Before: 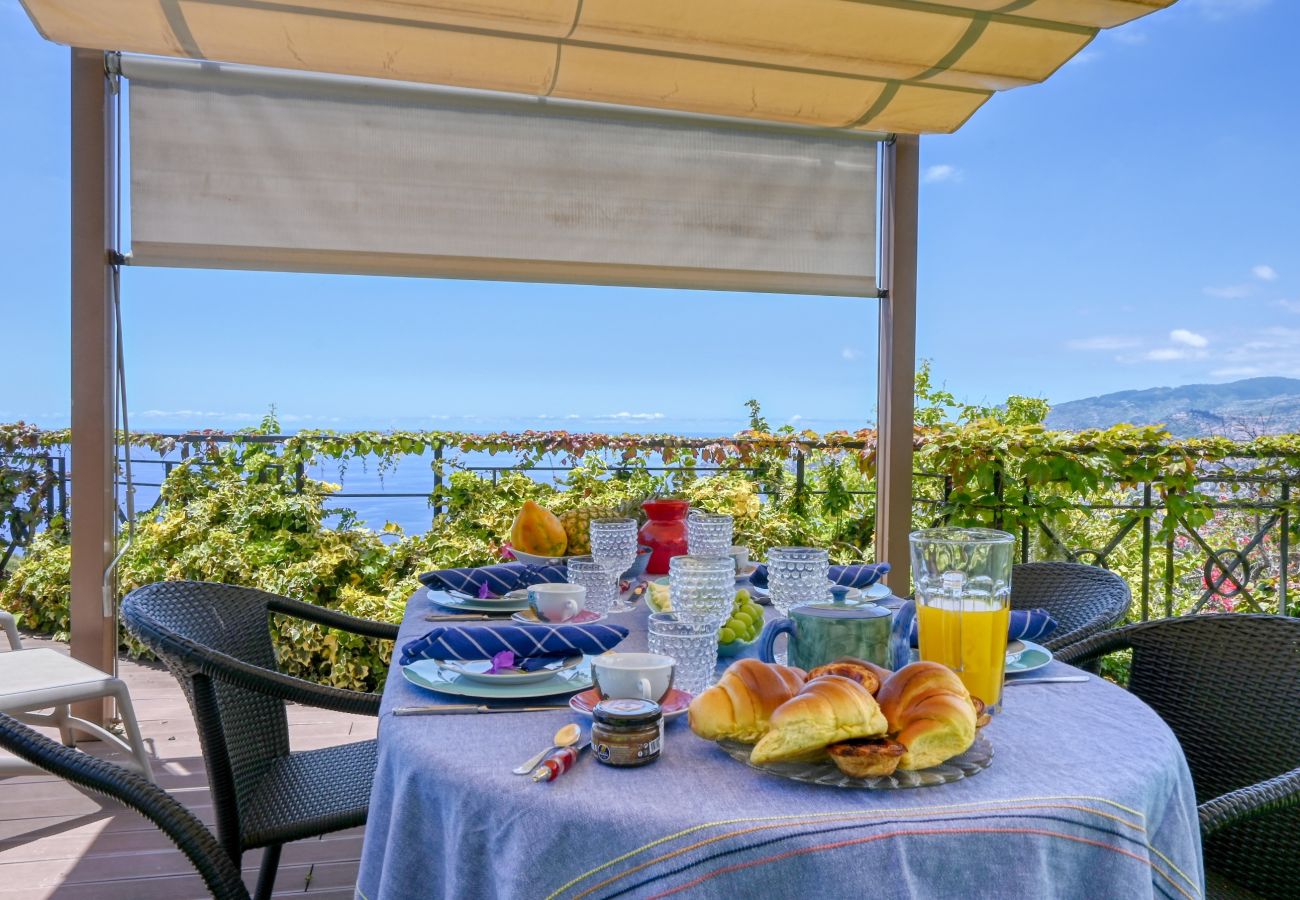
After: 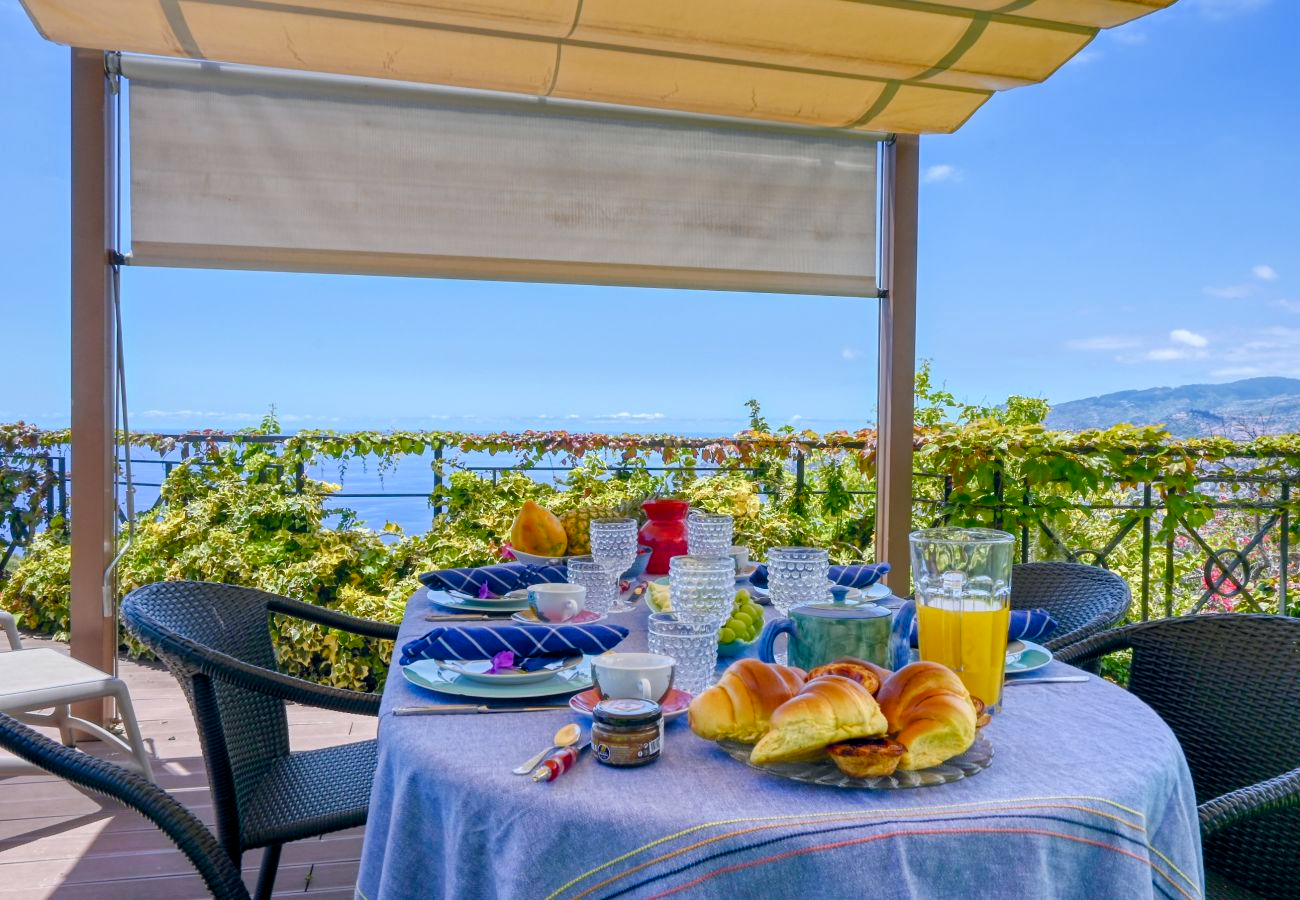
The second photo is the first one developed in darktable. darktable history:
color balance rgb: global offset › chroma 0.098%, global offset › hue 254.08°, perceptual saturation grading › global saturation 20%, perceptual saturation grading › highlights -24.751%, perceptual saturation grading › shadows 26.228%, global vibrance 20%
color correction: highlights b* 0.068, saturation 0.988
